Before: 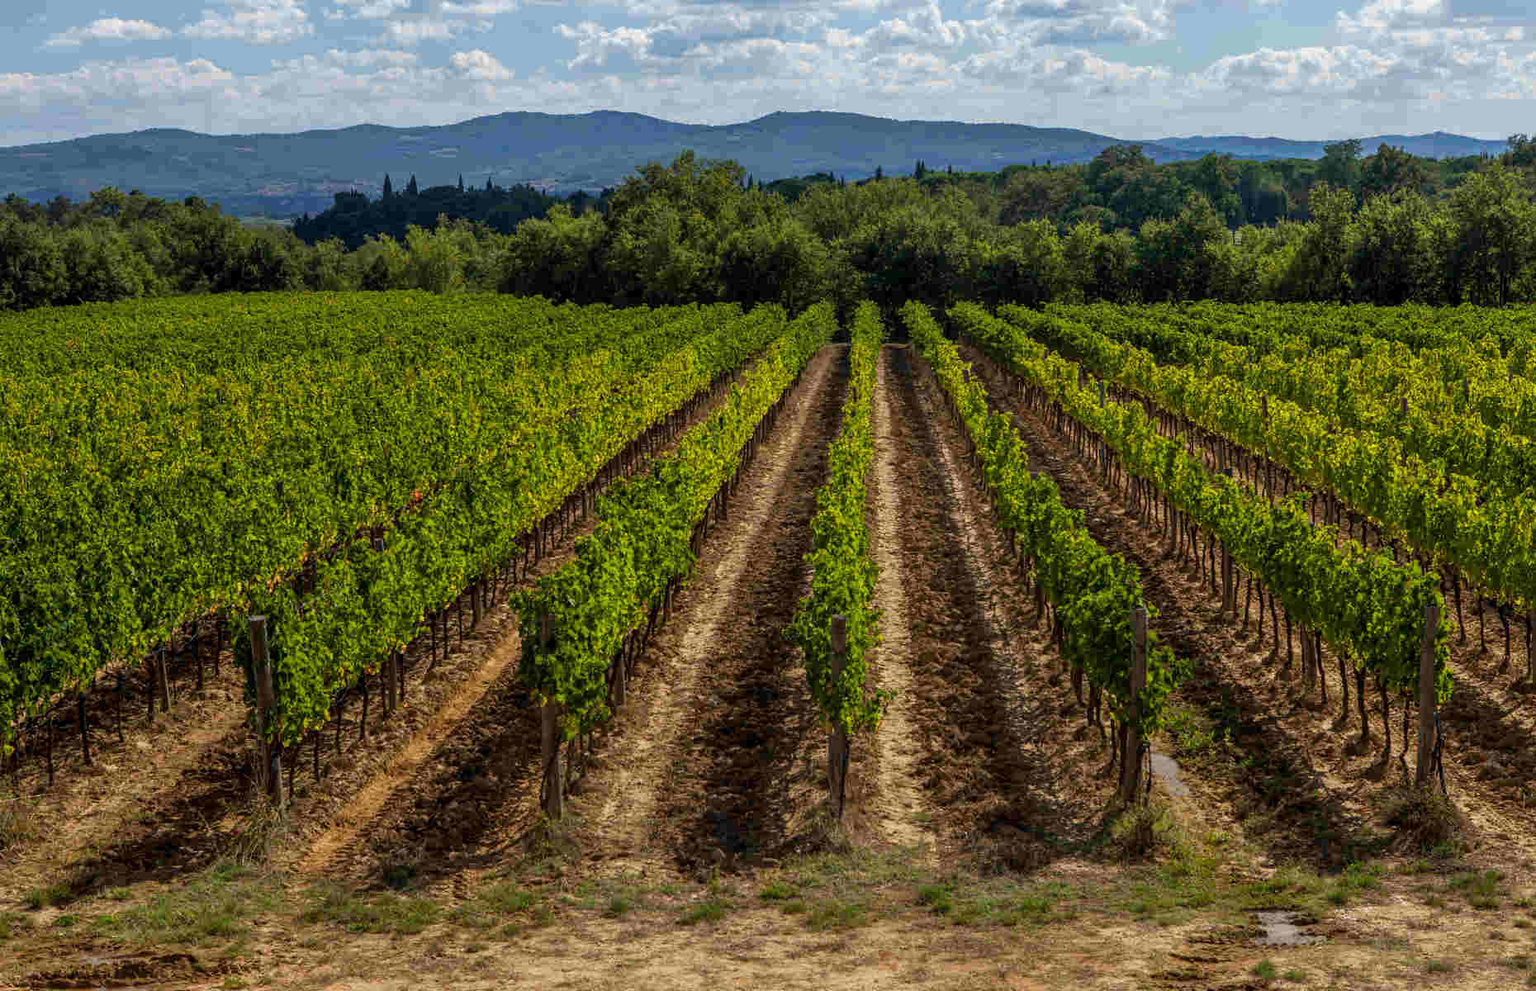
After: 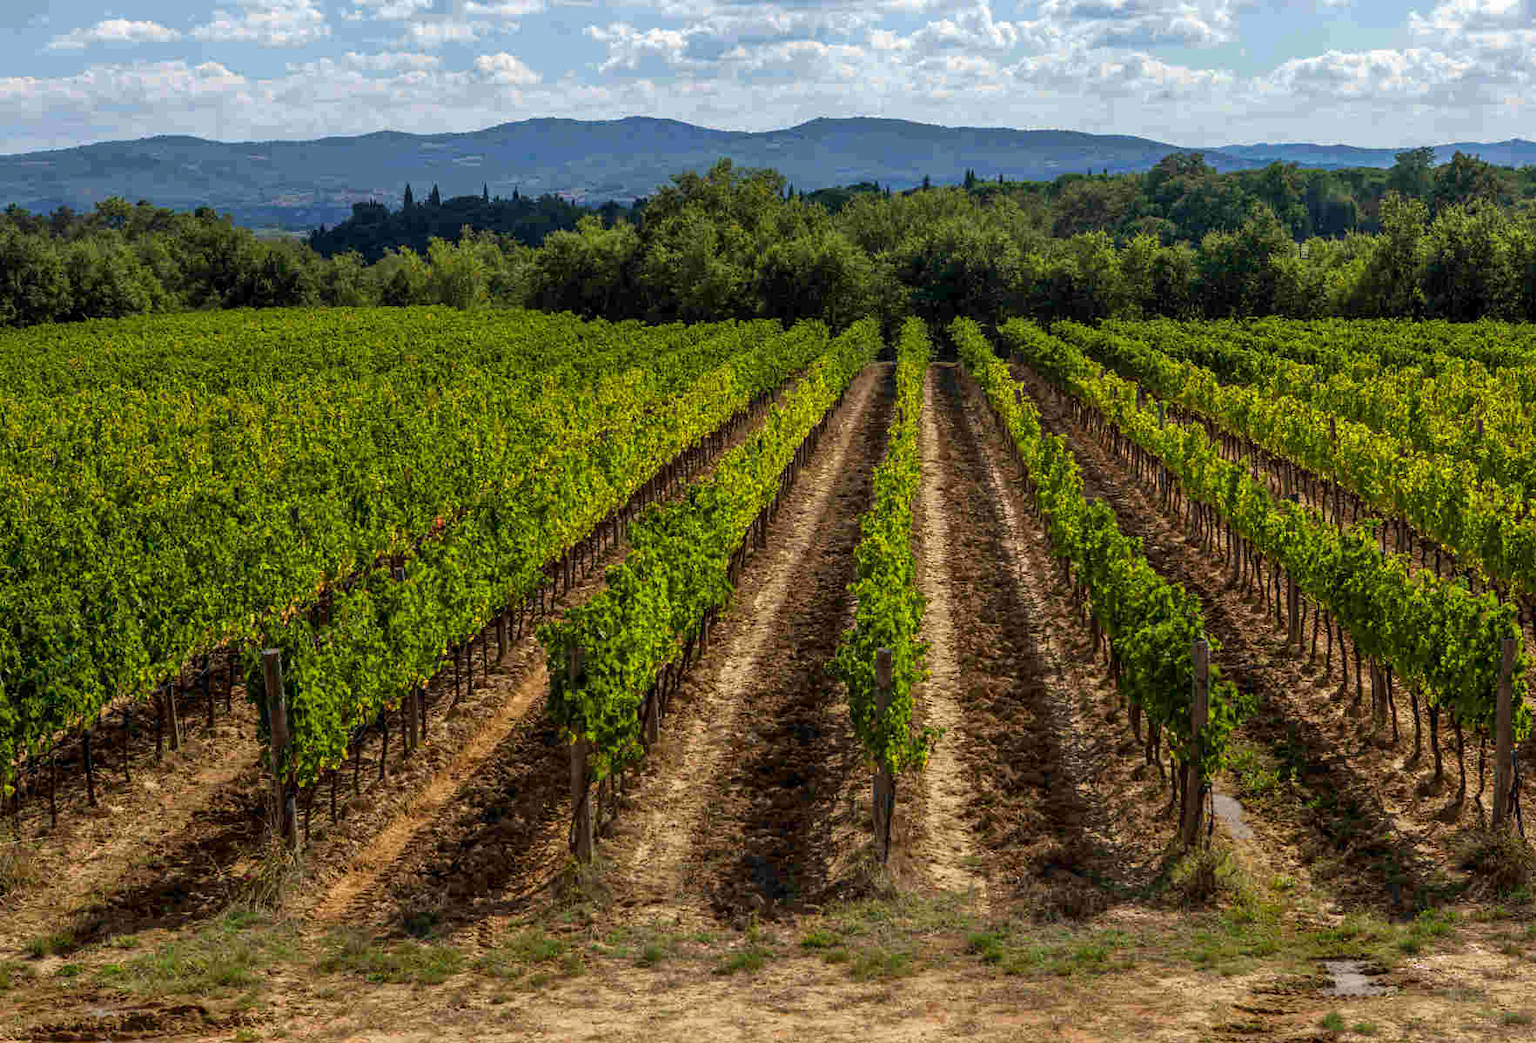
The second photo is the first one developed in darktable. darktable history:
exposure: exposure 0.202 EV, compensate exposure bias true, compensate highlight preservation false
crop and rotate: left 0%, right 5.08%
